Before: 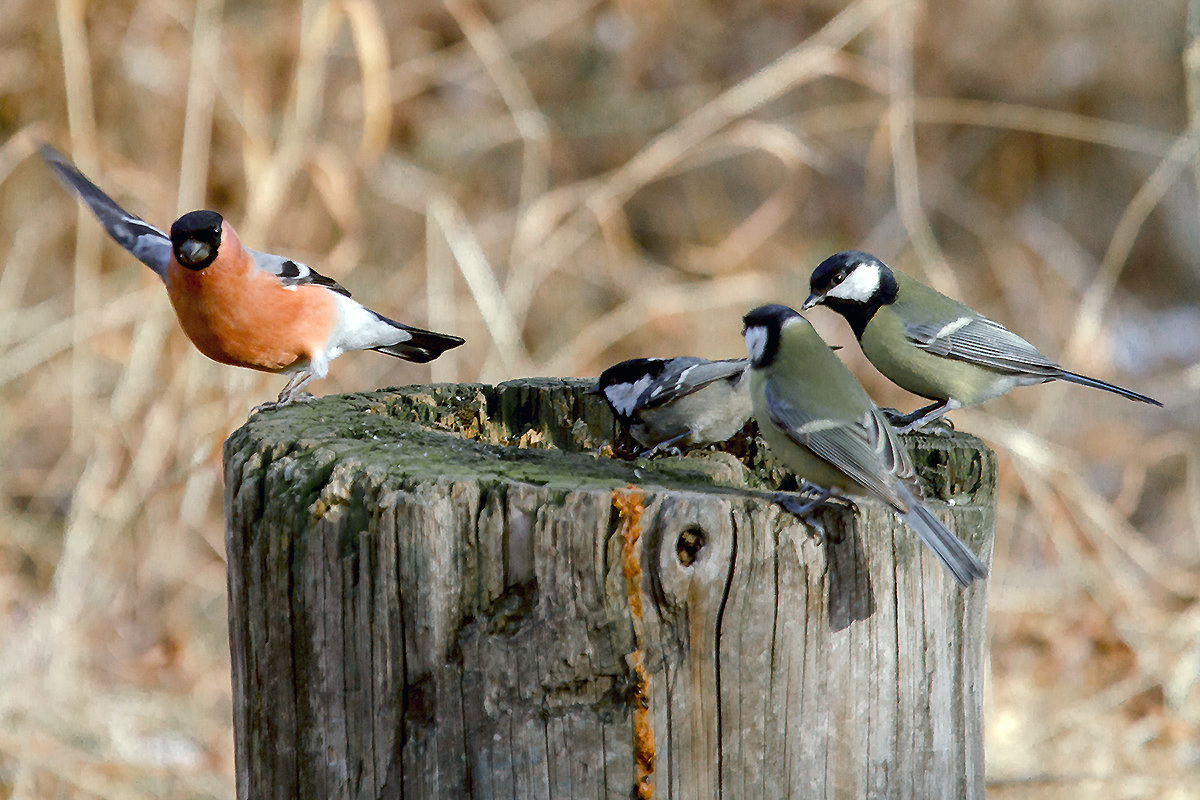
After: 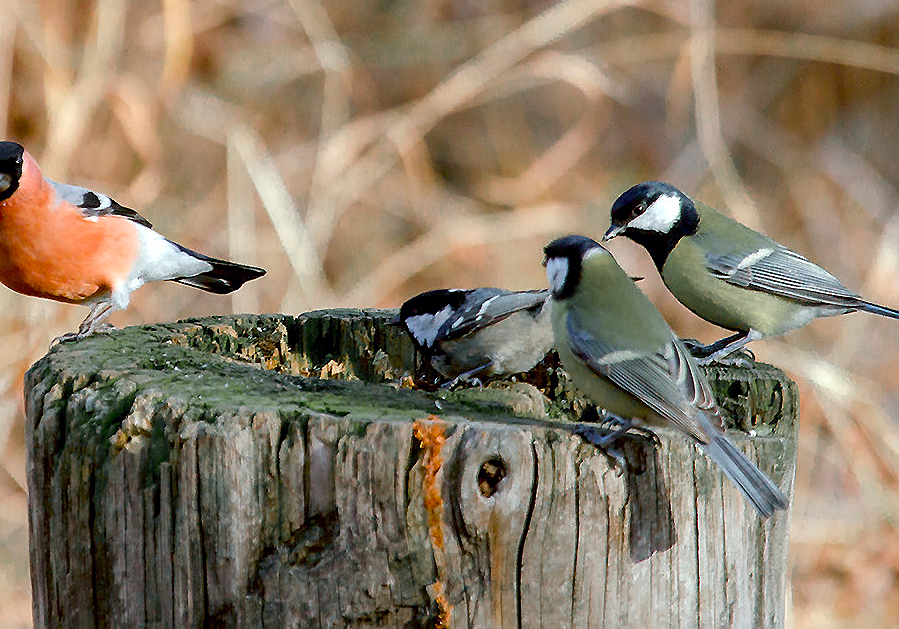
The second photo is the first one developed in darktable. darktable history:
sharpen: radius 0.97, amount 0.612
crop: left 16.587%, top 8.737%, right 8.446%, bottom 12.516%
